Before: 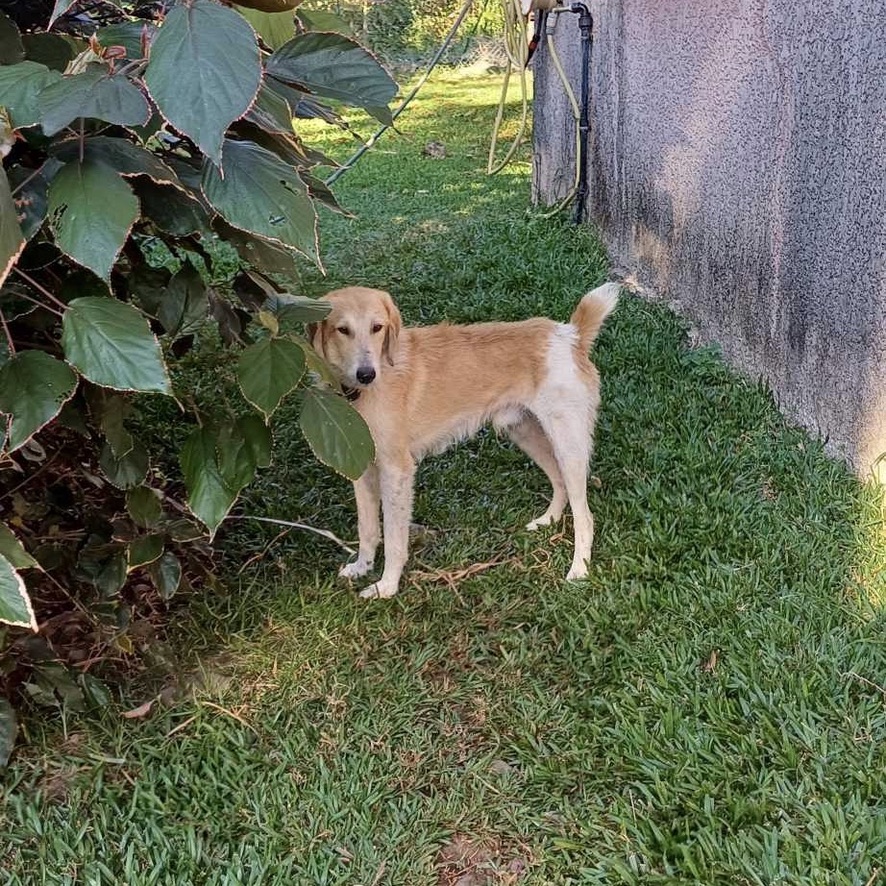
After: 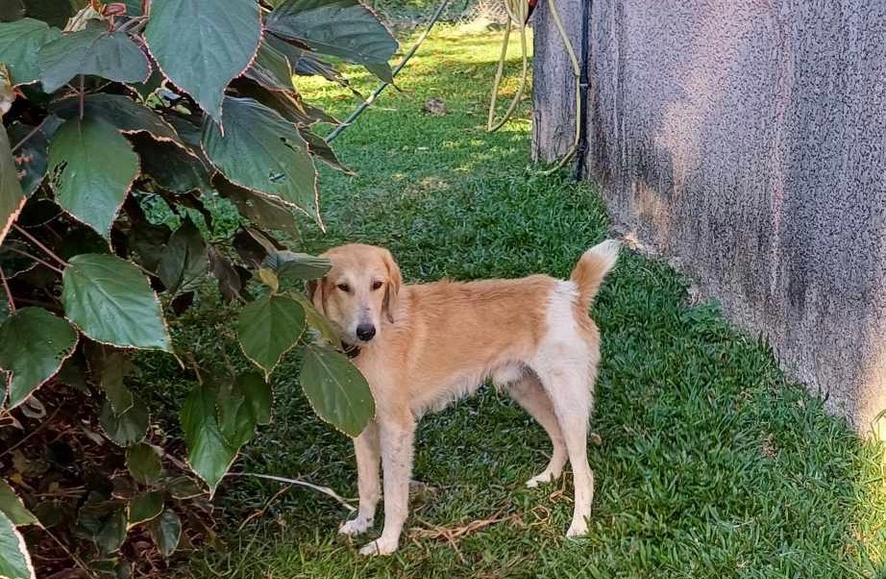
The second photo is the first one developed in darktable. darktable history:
crop and rotate: top 4.964%, bottom 29.591%
